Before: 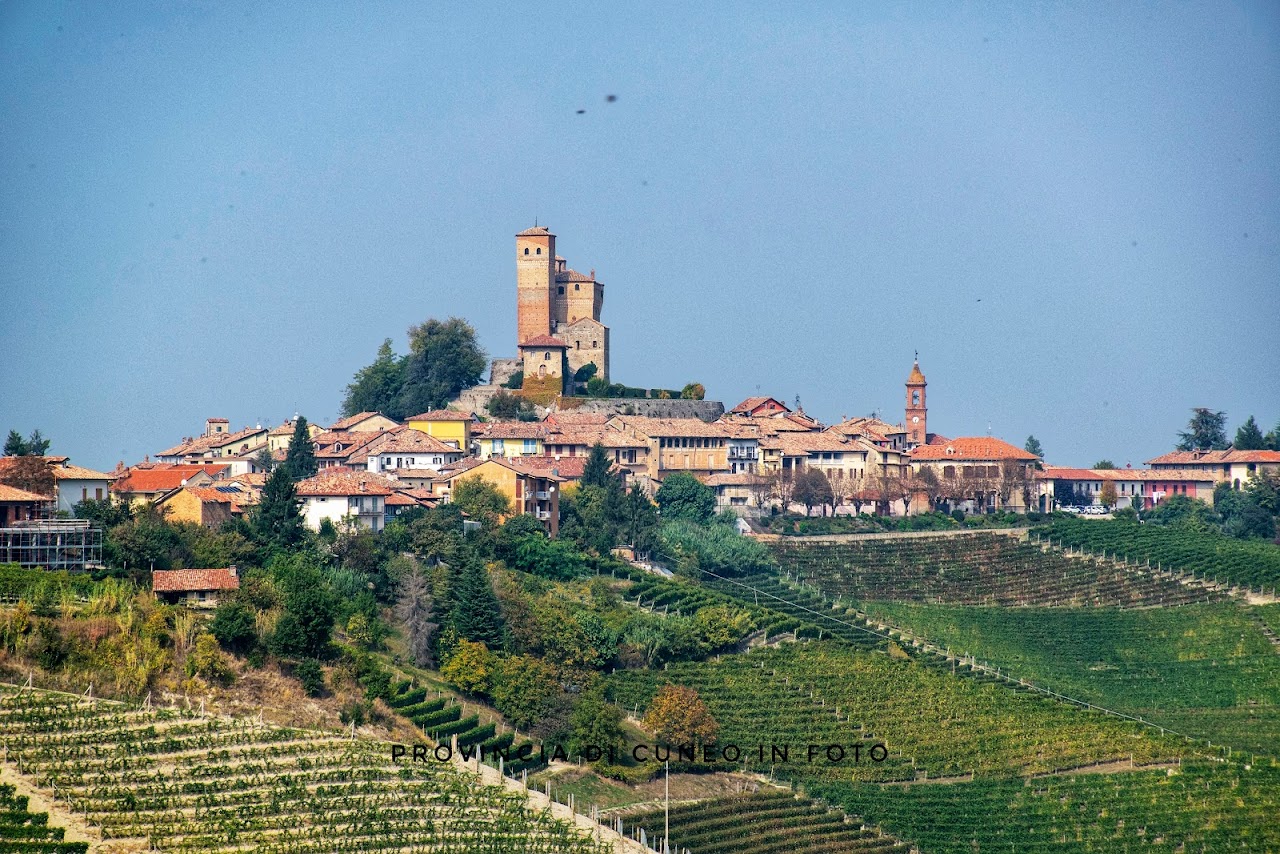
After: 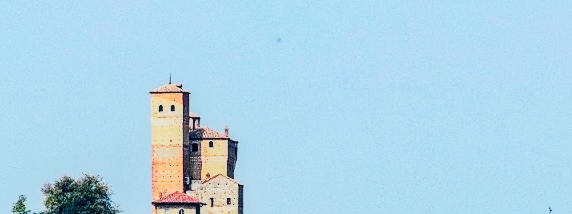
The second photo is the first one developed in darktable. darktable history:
tone curve: curves: ch0 [(0, 0.015) (0.037, 0.022) (0.131, 0.116) (0.316, 0.345) (0.49, 0.615) (0.677, 0.82) (0.813, 0.891) (1, 0.955)]; ch1 [(0, 0) (0.366, 0.367) (0.475, 0.462) (0.494, 0.496) (0.504, 0.497) (0.554, 0.571) (0.618, 0.668) (1, 1)]; ch2 [(0, 0) (0.333, 0.346) (0.375, 0.375) (0.435, 0.424) (0.476, 0.492) (0.502, 0.499) (0.525, 0.522) (0.558, 0.575) (0.614, 0.656) (1, 1)], color space Lab, independent channels, preserve colors none
sharpen: amount 0.2
crop: left 28.64%, top 16.832%, right 26.637%, bottom 58.055%
local contrast: on, module defaults
sigmoid: contrast 1.81, skew -0.21, preserve hue 0%, red attenuation 0.1, red rotation 0.035, green attenuation 0.1, green rotation -0.017, blue attenuation 0.15, blue rotation -0.052, base primaries Rec2020
exposure: black level correction 0.001, exposure -0.2 EV, compensate highlight preservation false
